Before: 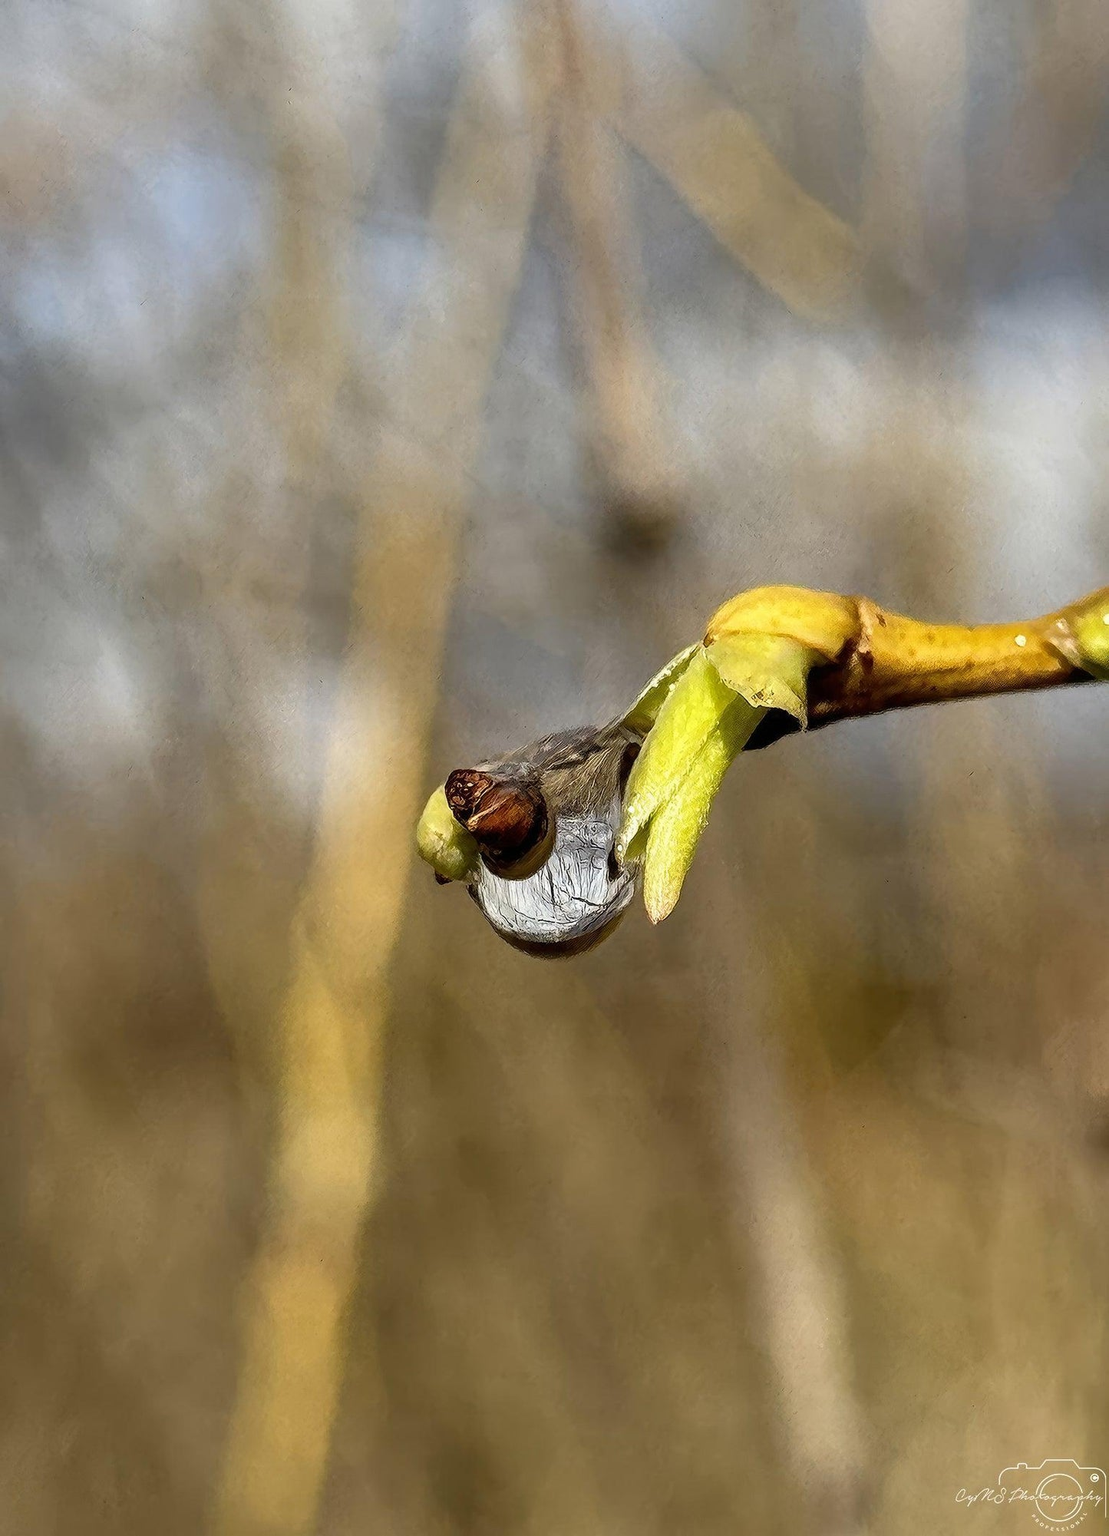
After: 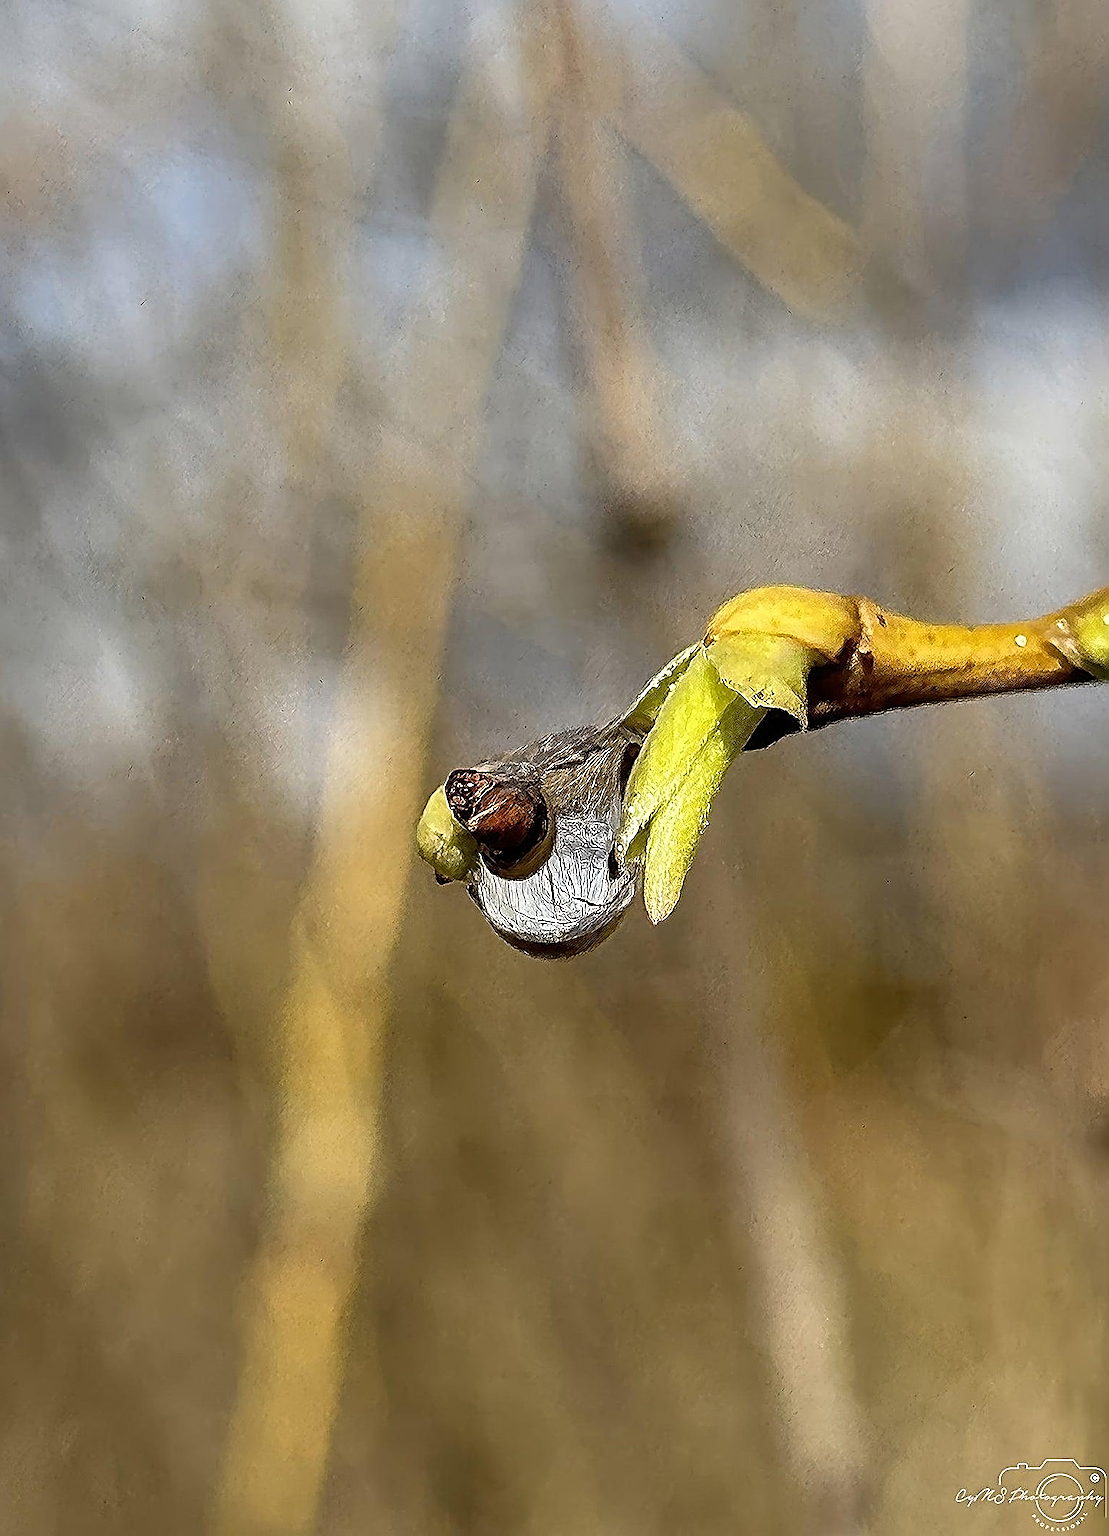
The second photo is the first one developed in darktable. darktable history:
sharpen: amount 1.859
